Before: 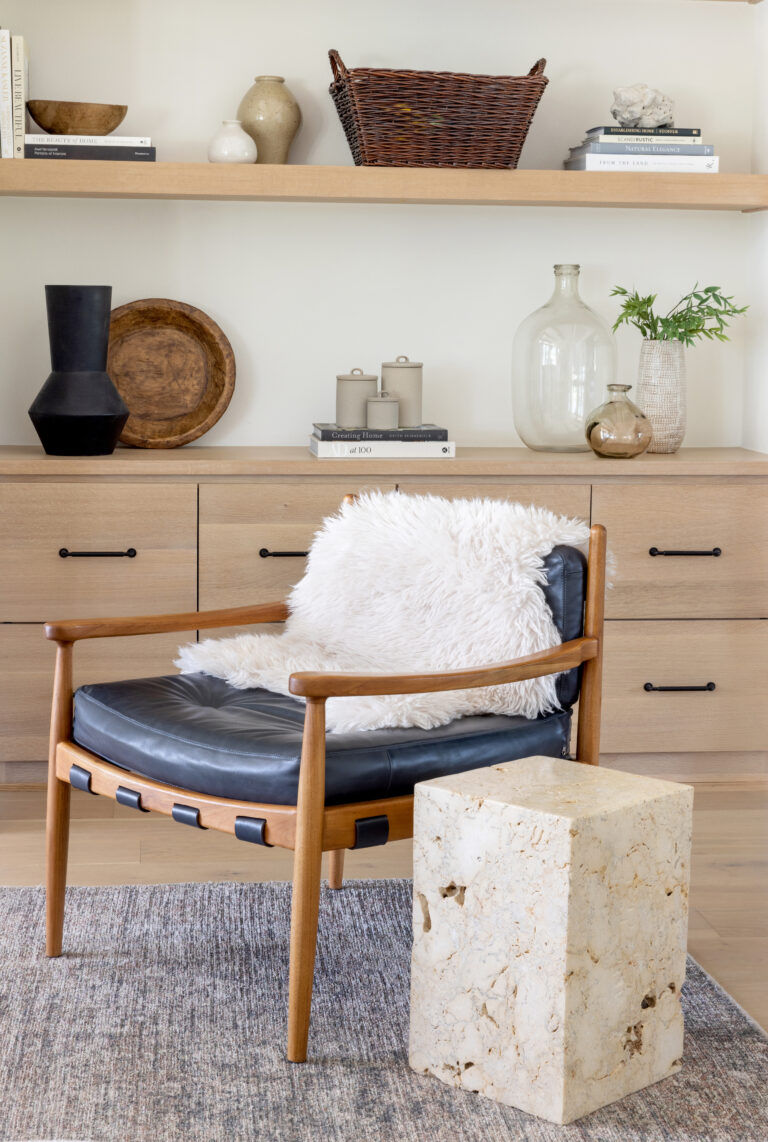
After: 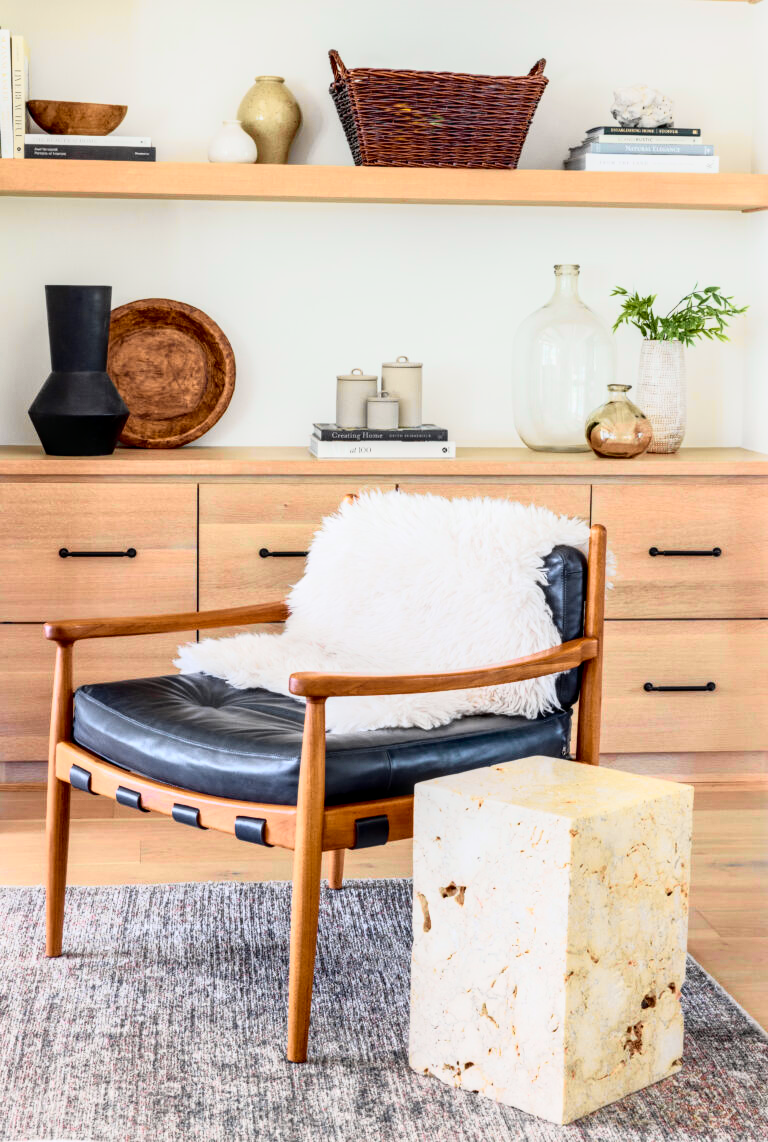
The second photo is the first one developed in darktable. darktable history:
local contrast: detail 130%
tone curve: curves: ch0 [(0, 0) (0.046, 0.031) (0.163, 0.114) (0.391, 0.432) (0.488, 0.561) (0.695, 0.839) (0.785, 0.904) (1, 0.965)]; ch1 [(0, 0) (0.248, 0.252) (0.427, 0.412) (0.482, 0.462) (0.499, 0.497) (0.518, 0.52) (0.535, 0.577) (0.585, 0.623) (0.679, 0.743) (0.788, 0.809) (1, 1)]; ch2 [(0, 0) (0.313, 0.262) (0.427, 0.417) (0.473, 0.47) (0.503, 0.503) (0.523, 0.515) (0.557, 0.596) (0.598, 0.646) (0.708, 0.771) (1, 1)], color space Lab, independent channels, preserve colors none
